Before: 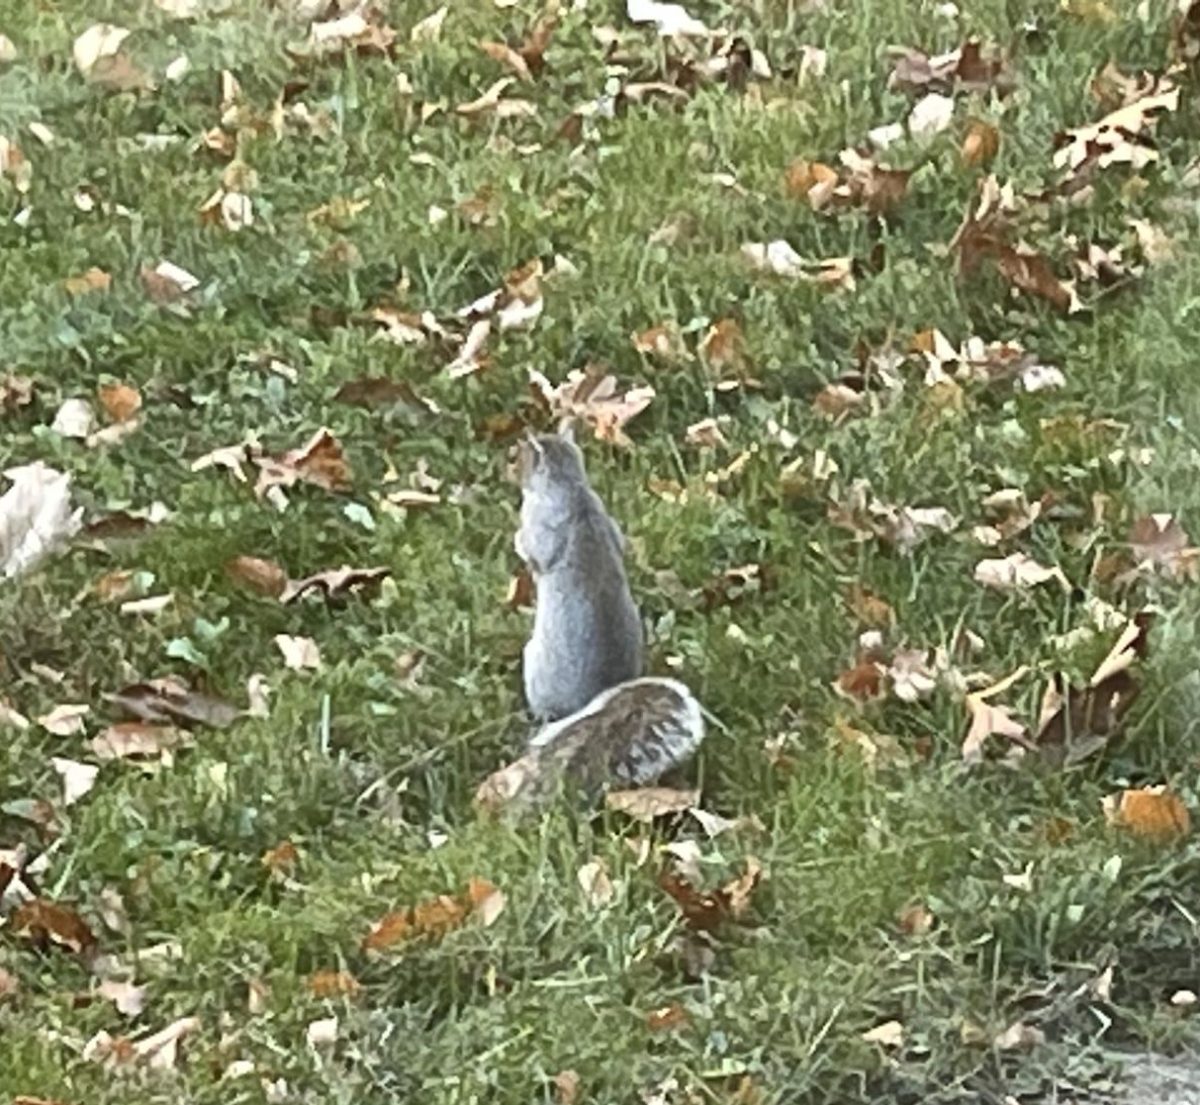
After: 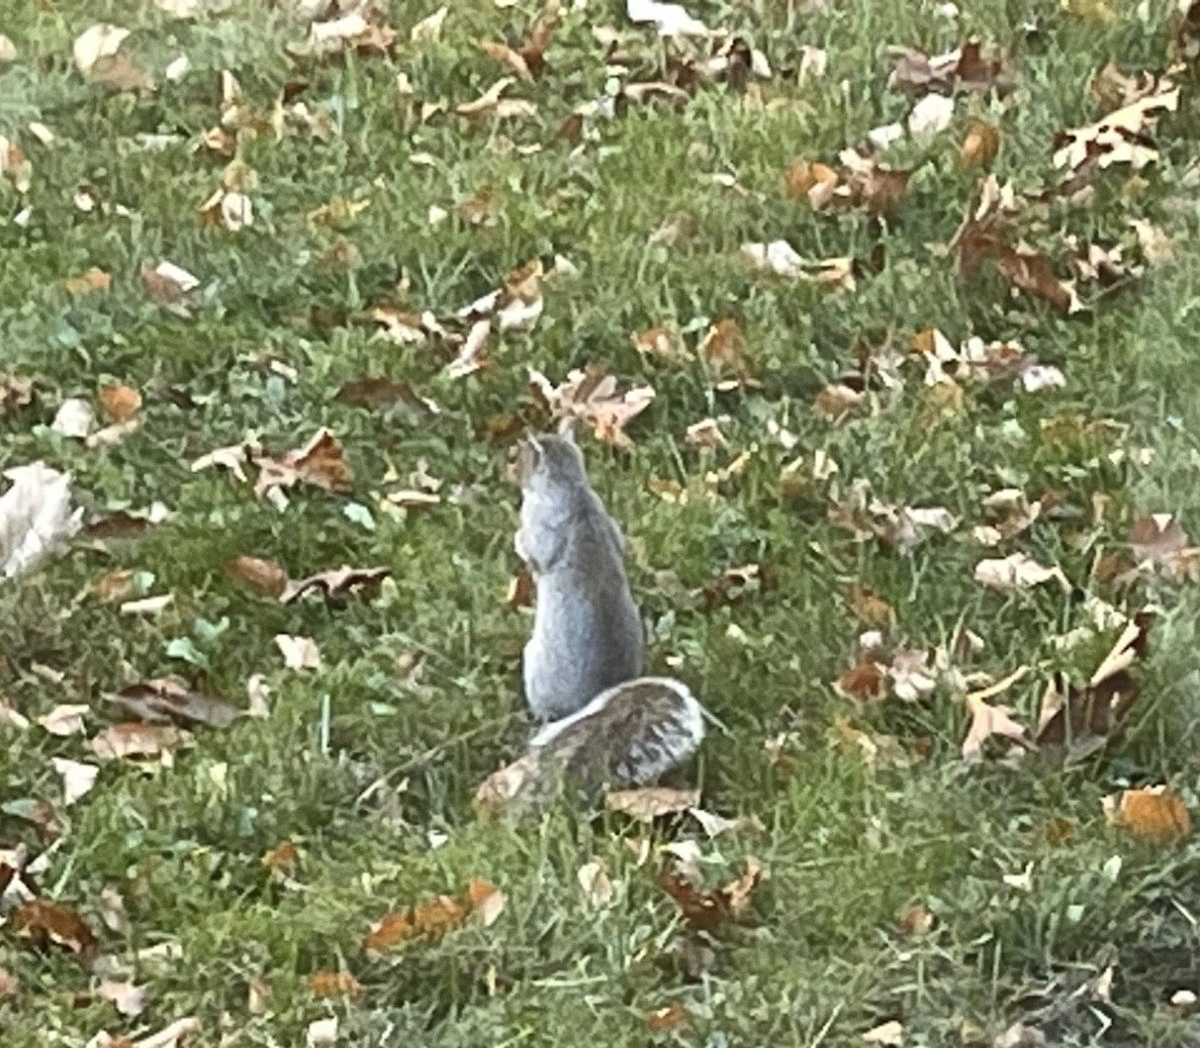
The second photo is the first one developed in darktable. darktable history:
crop and rotate: top 0%, bottom 5.097%
grain: coarseness 0.09 ISO, strength 16.61%
